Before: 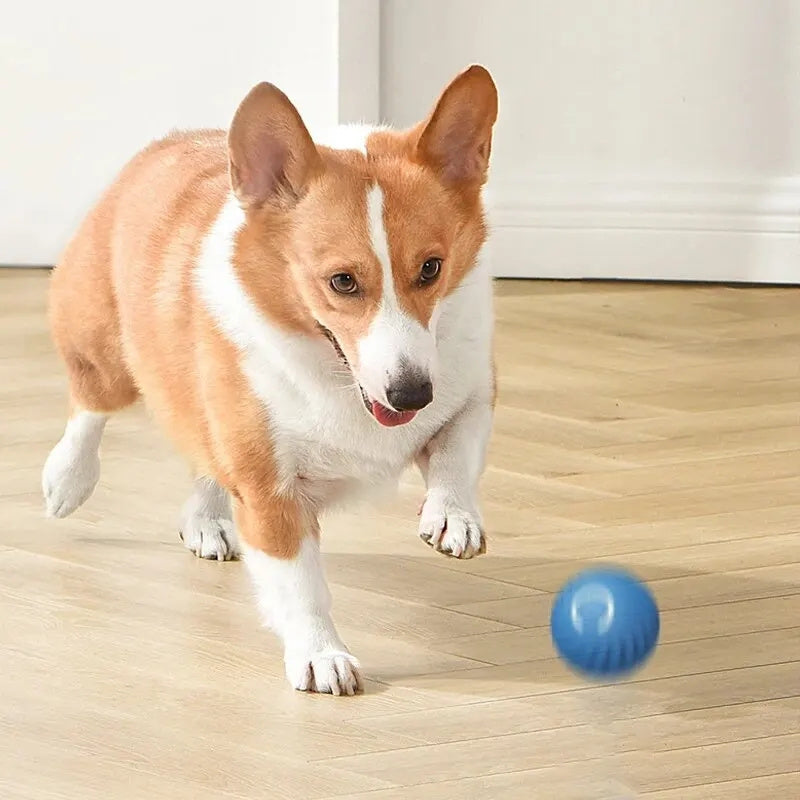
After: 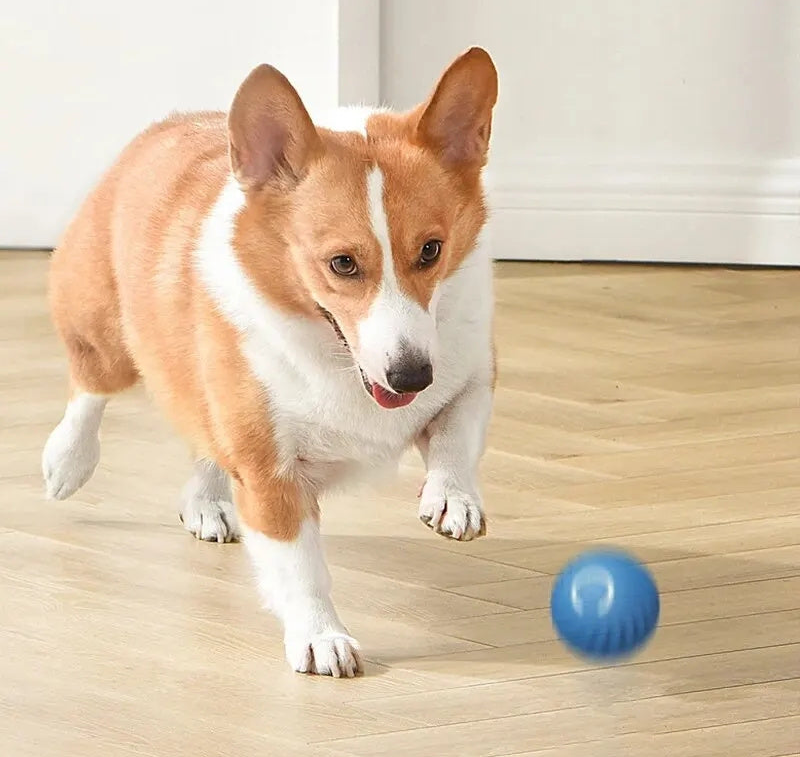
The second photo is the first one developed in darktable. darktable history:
crop and rotate: top 2.31%, bottom 3.012%
